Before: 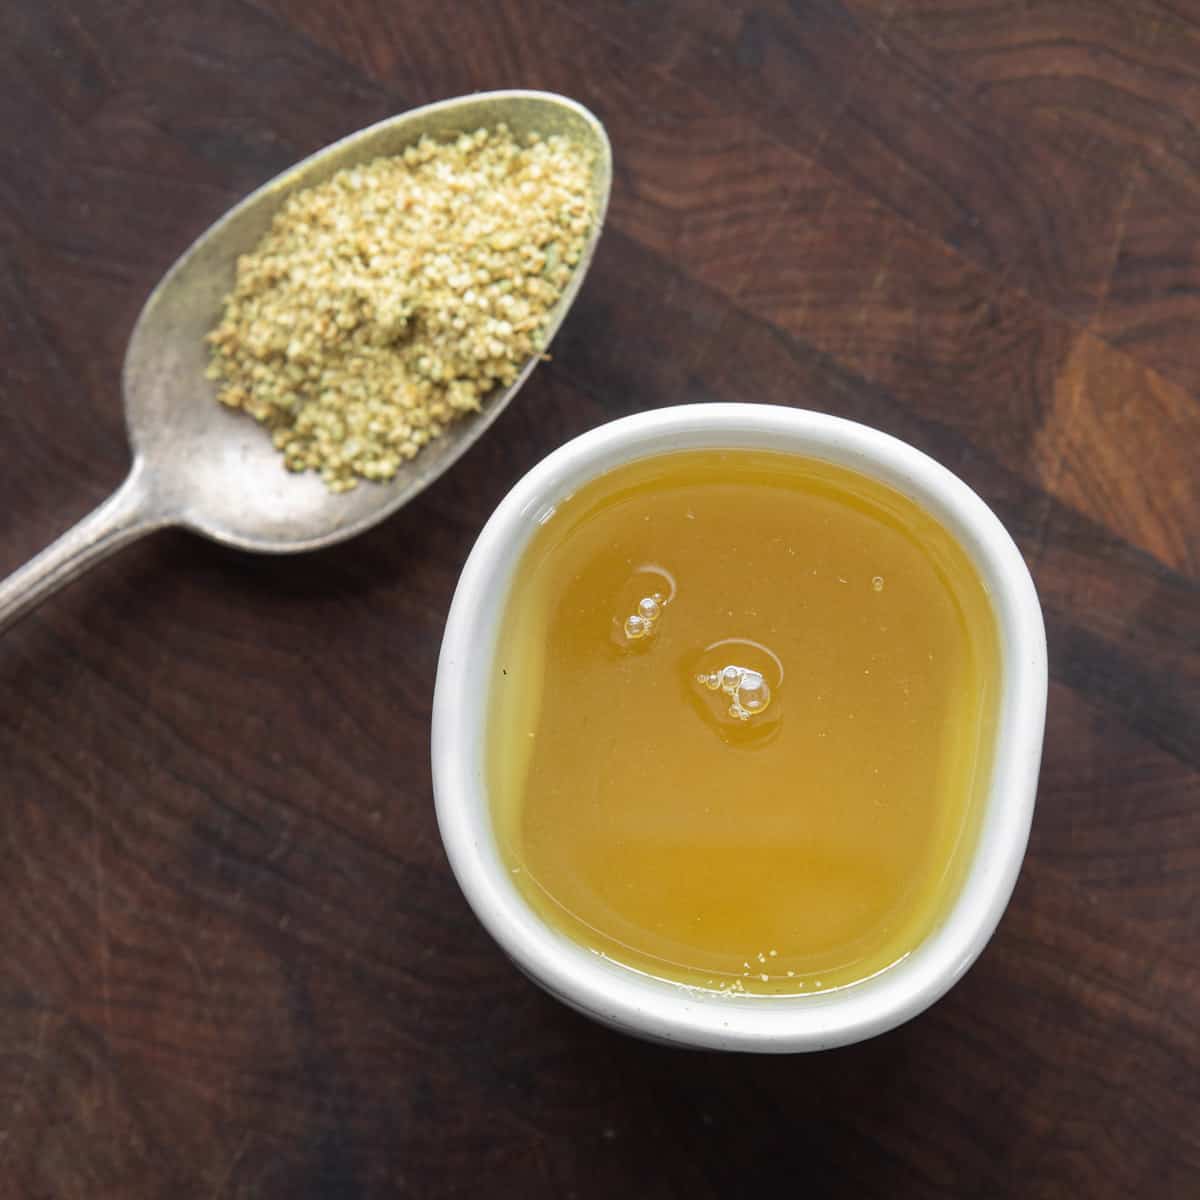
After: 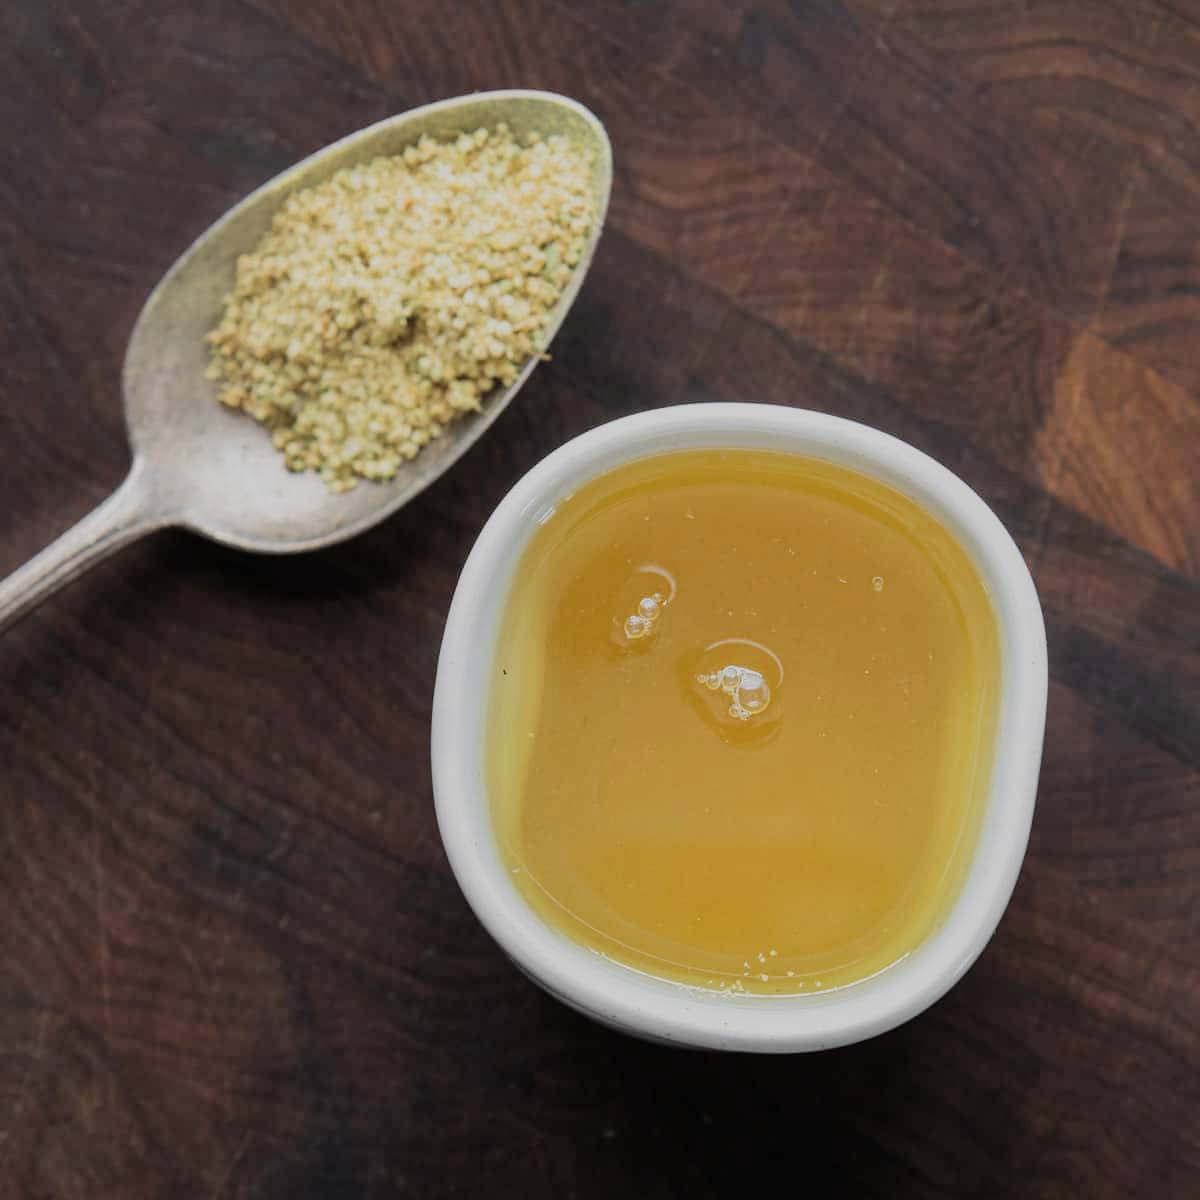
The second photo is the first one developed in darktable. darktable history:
filmic rgb: black relative exposure -7.65 EV, white relative exposure 4.56 EV, threshold 3.03 EV, hardness 3.61, preserve chrominance RGB euclidean norm, color science v5 (2021), contrast in shadows safe, contrast in highlights safe, enable highlight reconstruction true
